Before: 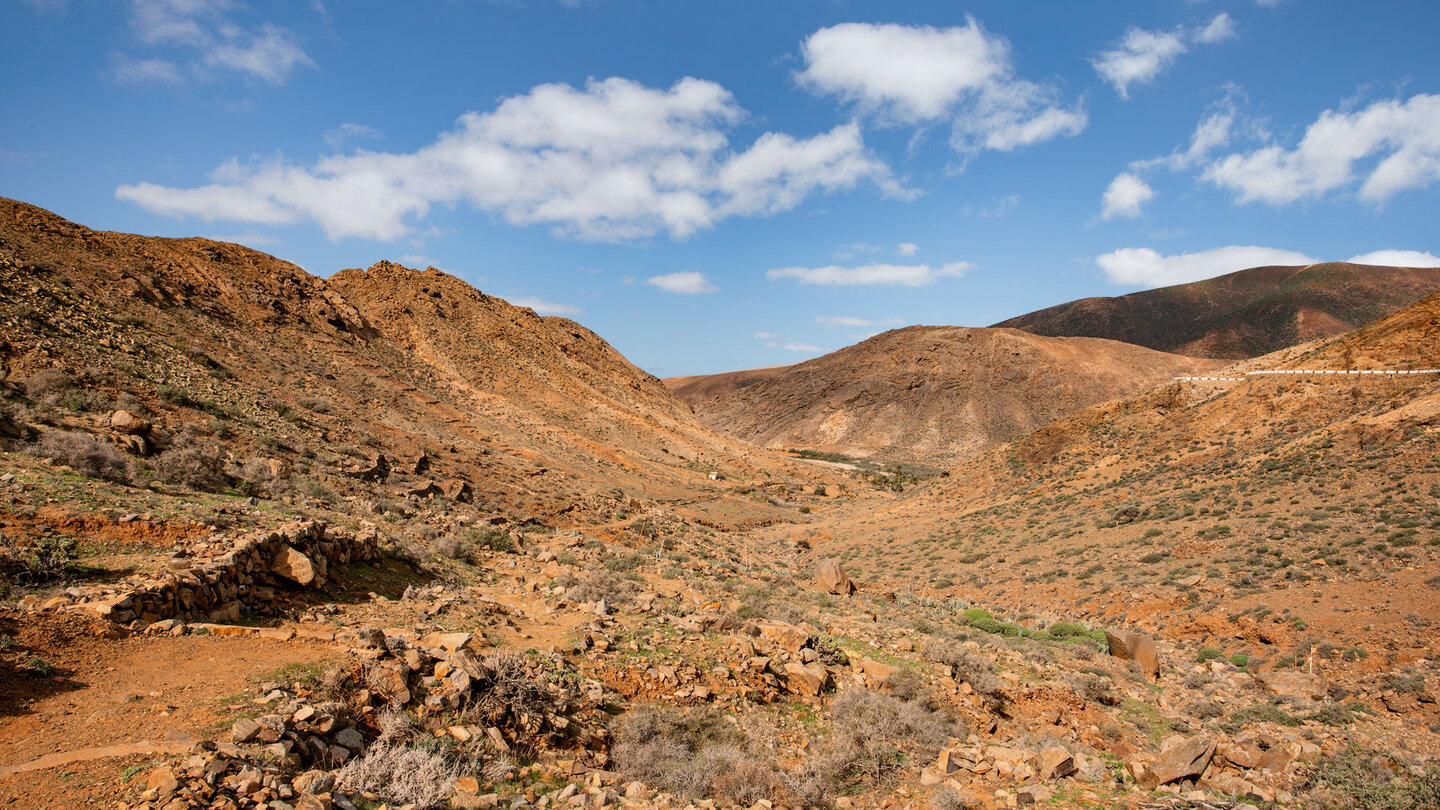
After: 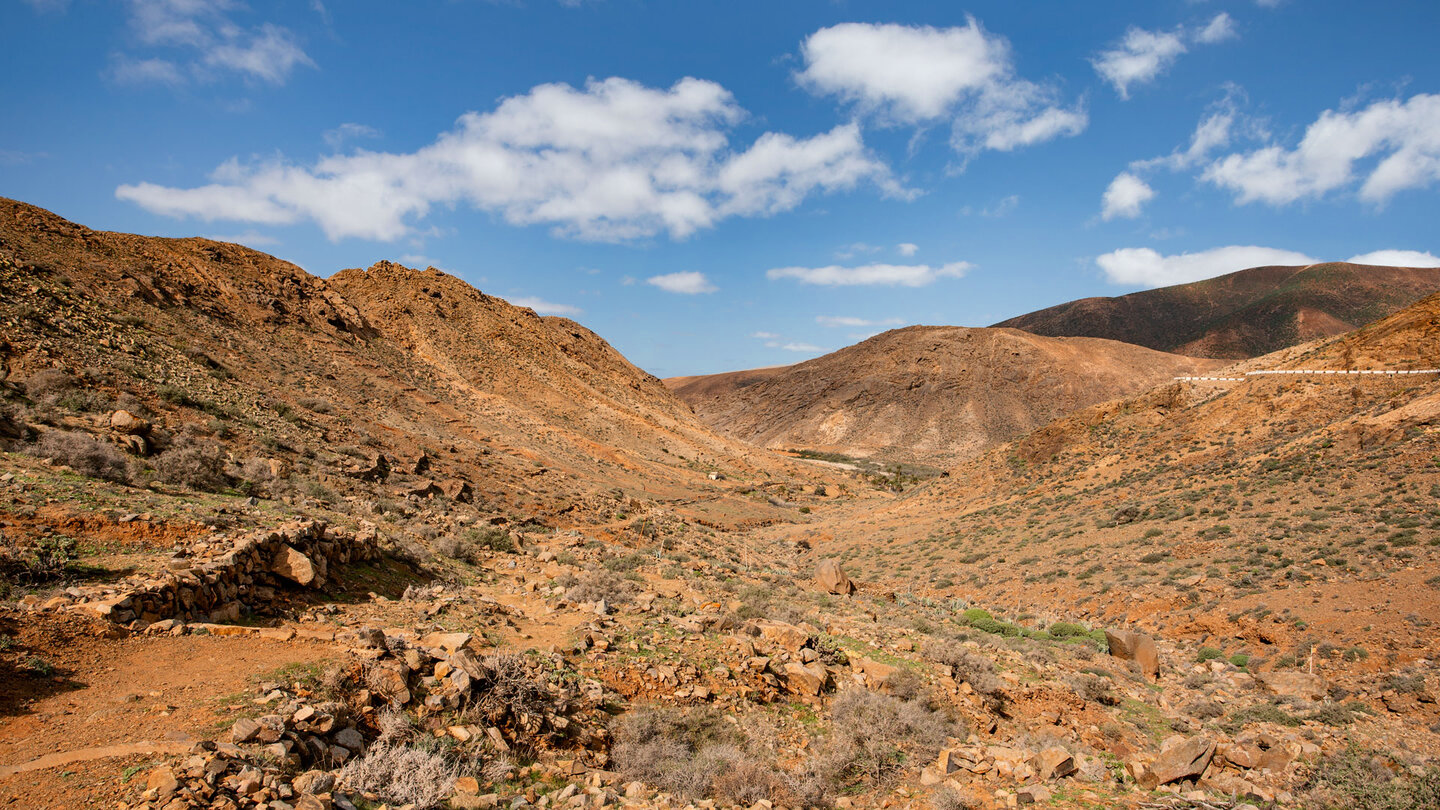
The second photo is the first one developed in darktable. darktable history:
color zones: curves: ch0 [(0, 0.5) (0.143, 0.5) (0.286, 0.5) (0.429, 0.5) (0.62, 0.489) (0.714, 0.445) (0.844, 0.496) (1, 0.5)]; ch1 [(0, 0.5) (0.143, 0.5) (0.286, 0.5) (0.429, 0.5) (0.571, 0.5) (0.714, 0.523) (0.857, 0.5) (1, 0.5)]
